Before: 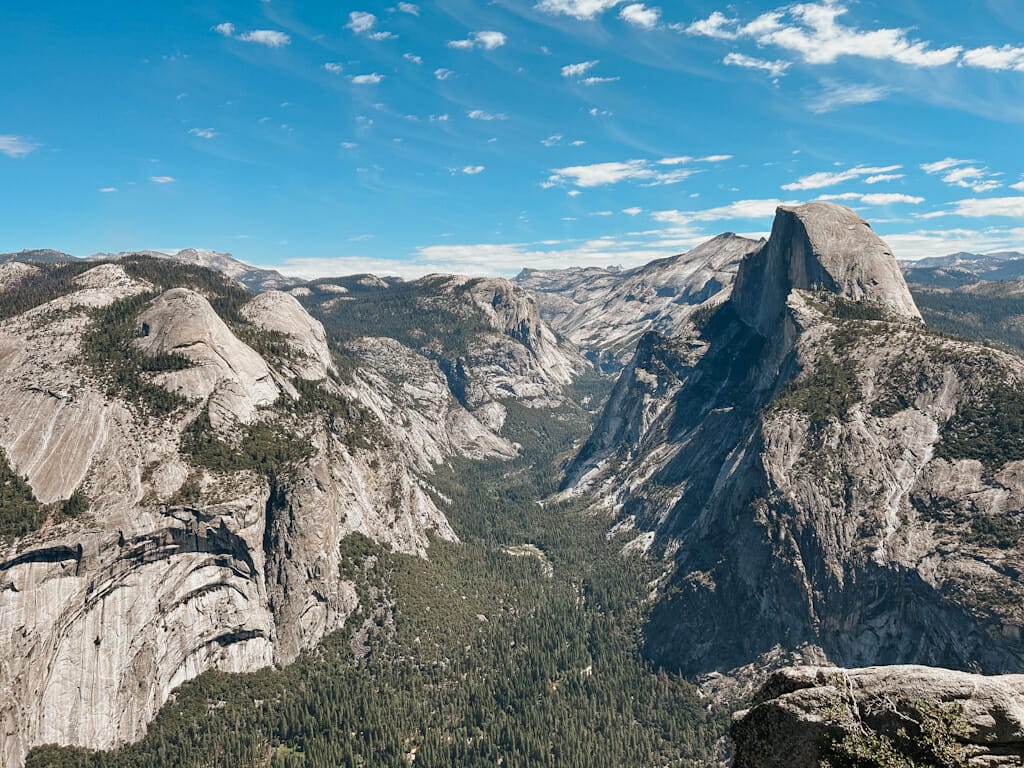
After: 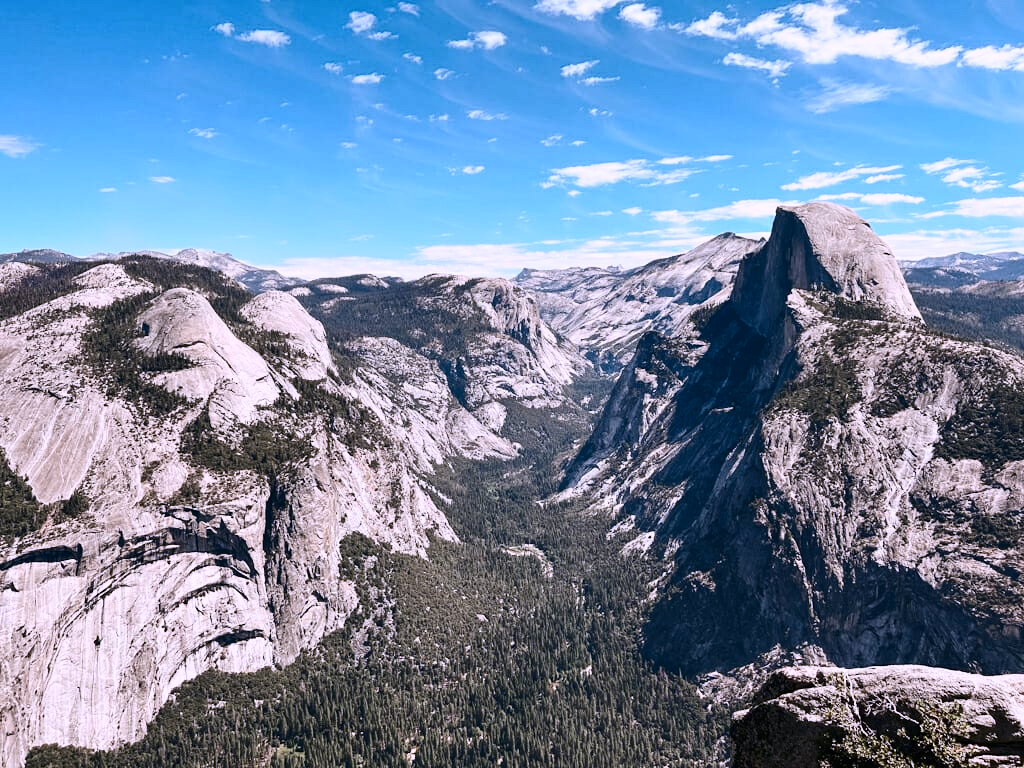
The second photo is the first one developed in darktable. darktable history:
white balance: red 1.042, blue 1.17
contrast brightness saturation: contrast 0.28
